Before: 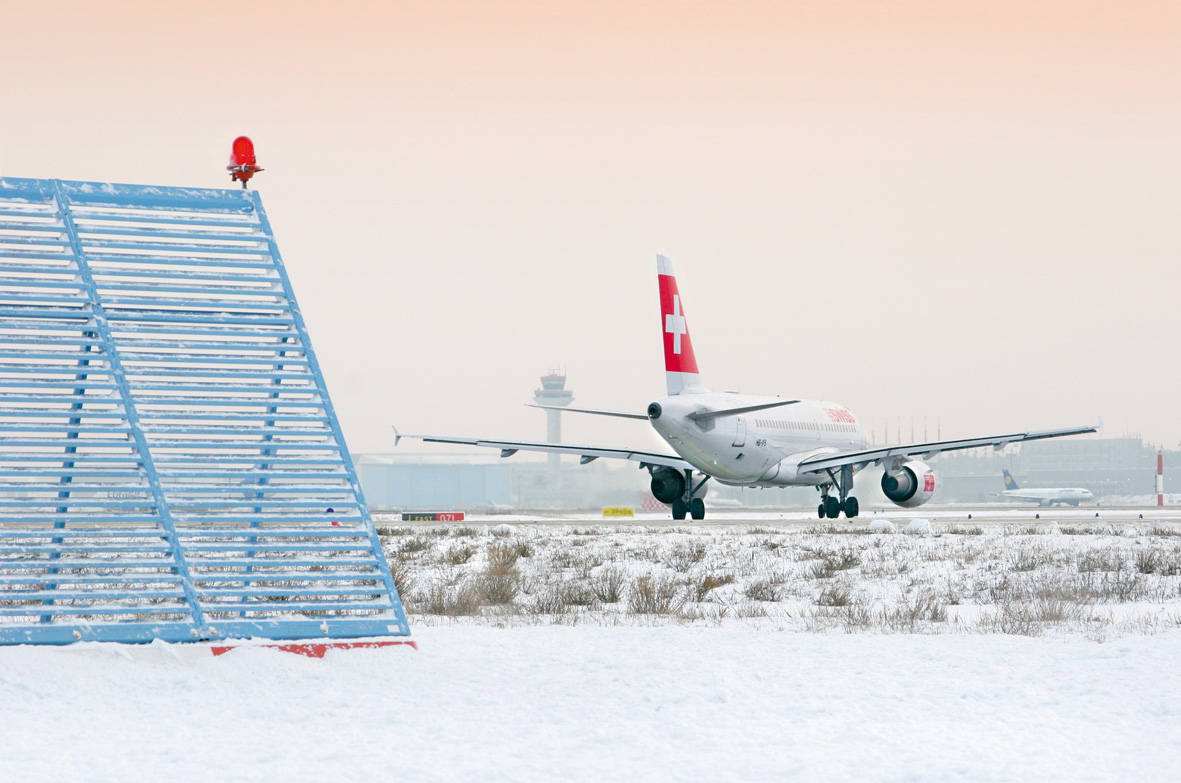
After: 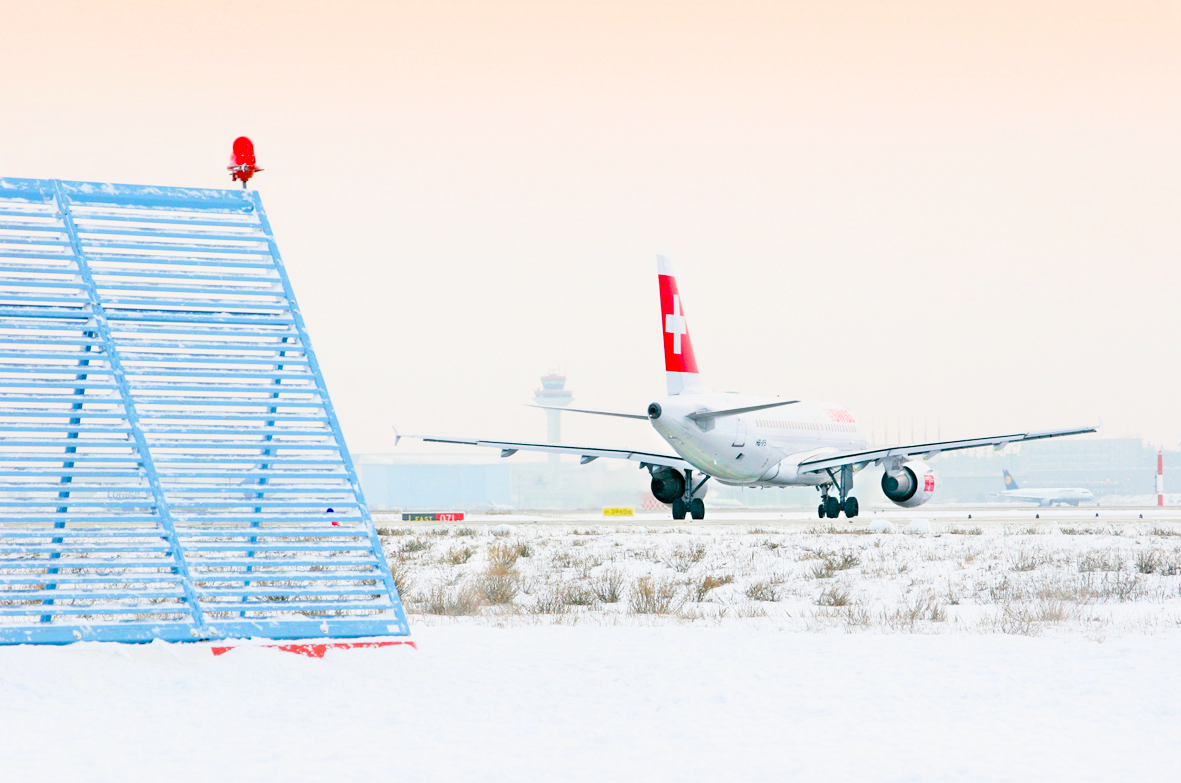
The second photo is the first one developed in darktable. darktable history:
exposure: black level correction 0, exposure 0.9 EV, compensate highlight preservation false
filmic rgb: black relative exposure -7.75 EV, white relative exposure 4.4 EV, threshold 3 EV, target black luminance 0%, hardness 3.76, latitude 50.51%, contrast 1.074, highlights saturation mix 10%, shadows ↔ highlights balance -0.22%, color science v4 (2020), enable highlight reconstruction true
